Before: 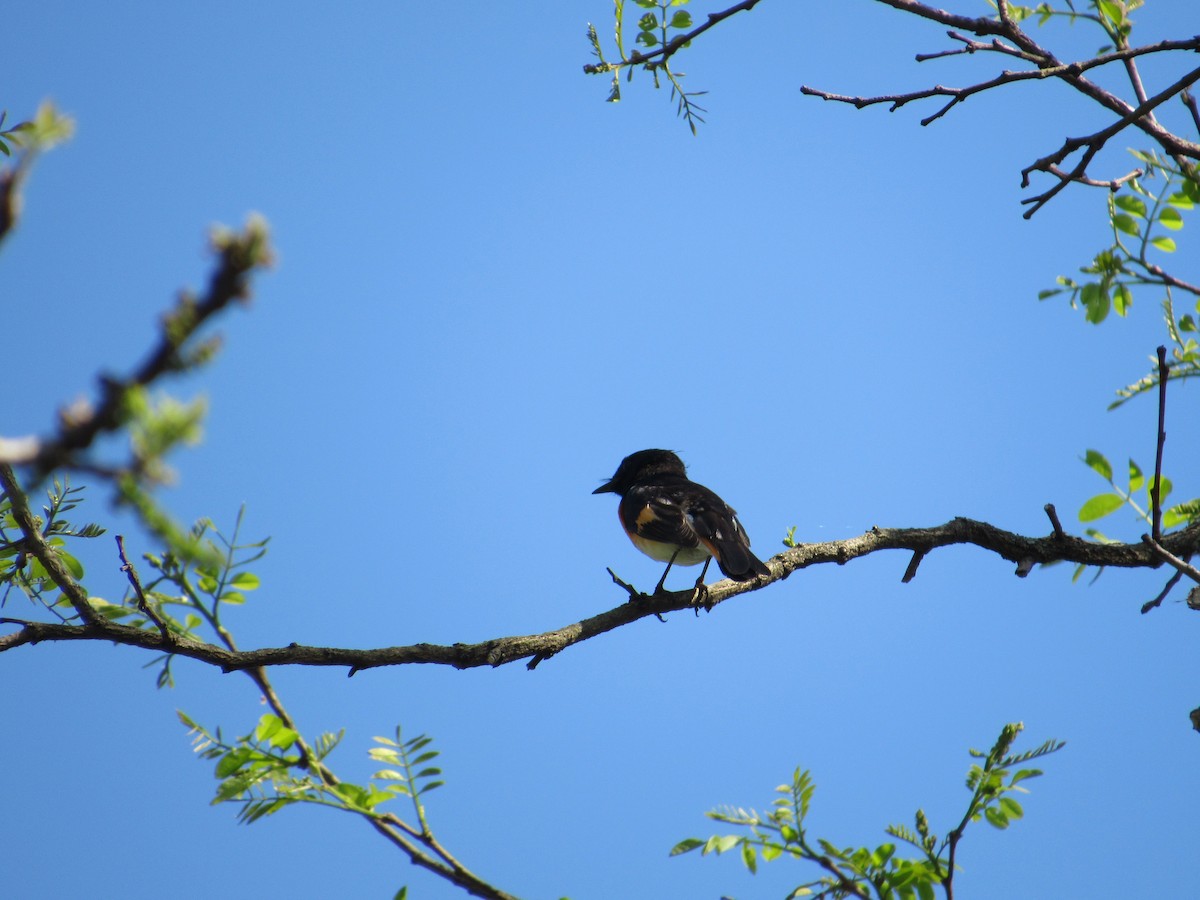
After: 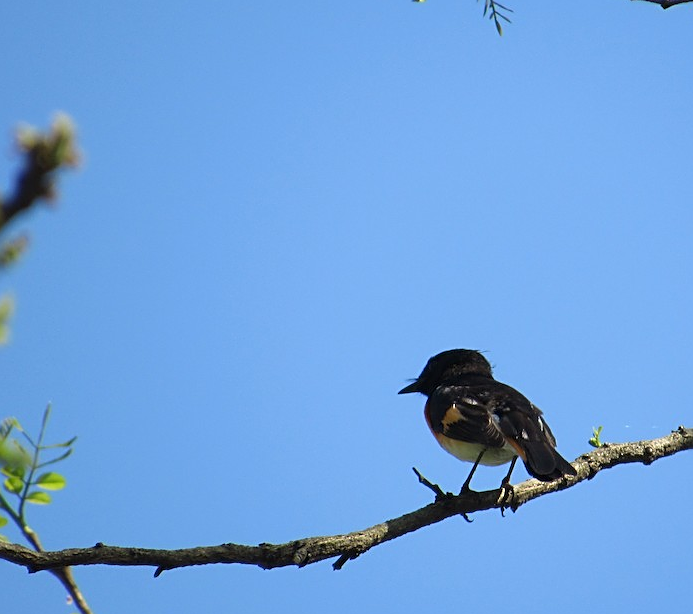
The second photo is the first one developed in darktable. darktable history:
crop: left 16.202%, top 11.208%, right 26.045%, bottom 20.557%
sharpen: on, module defaults
